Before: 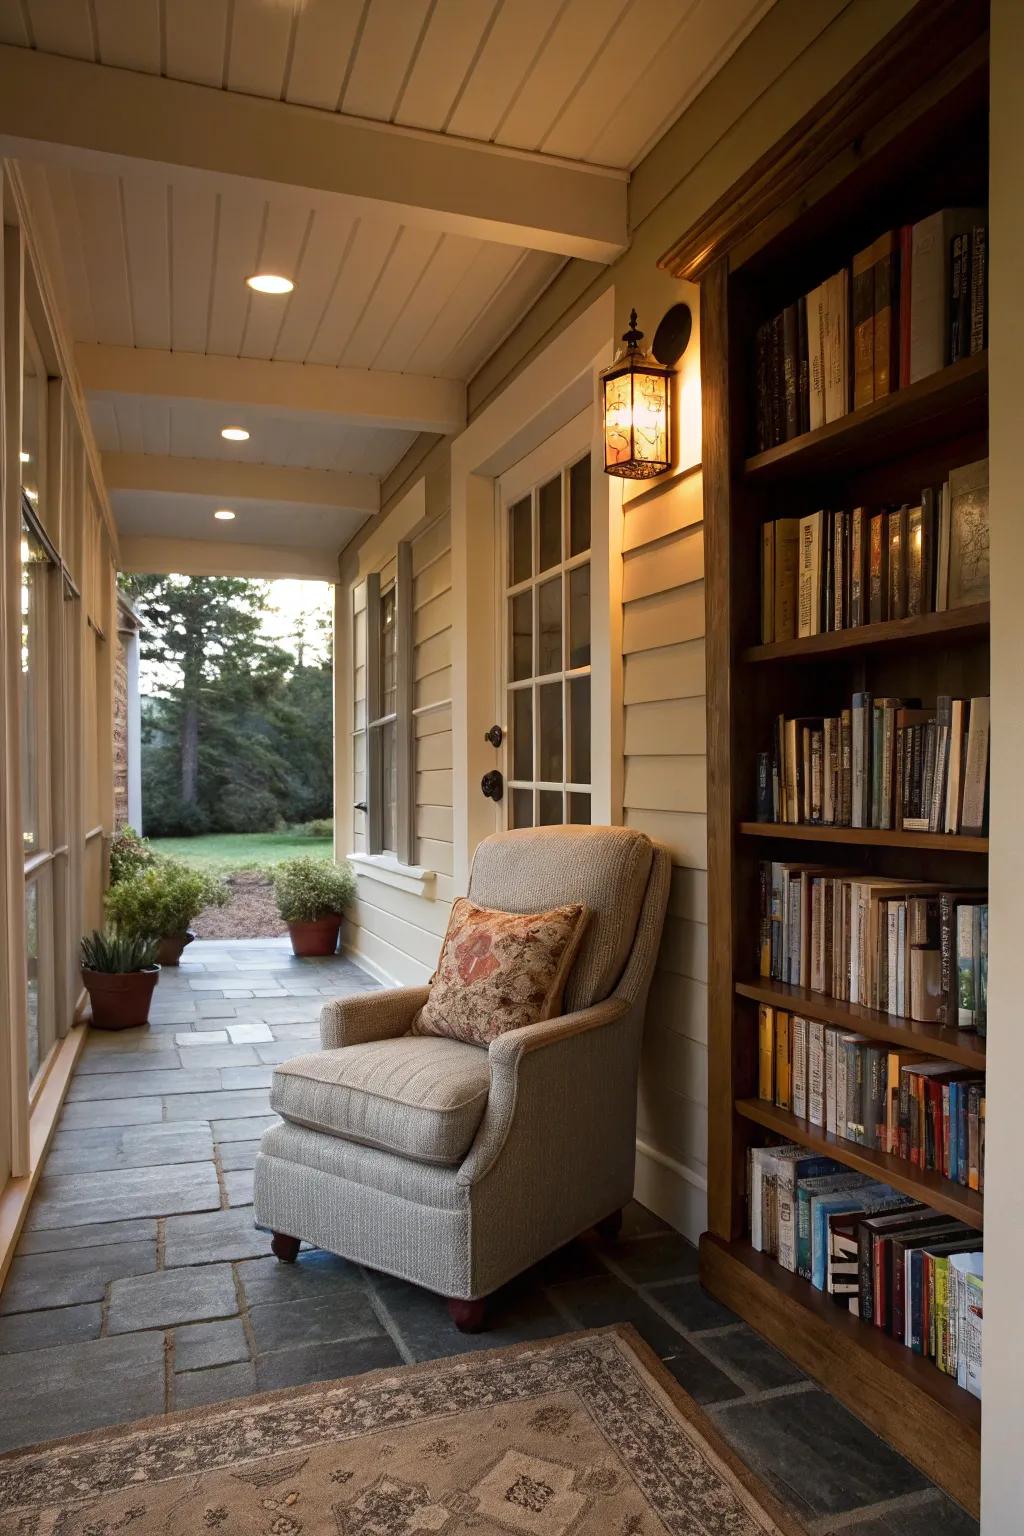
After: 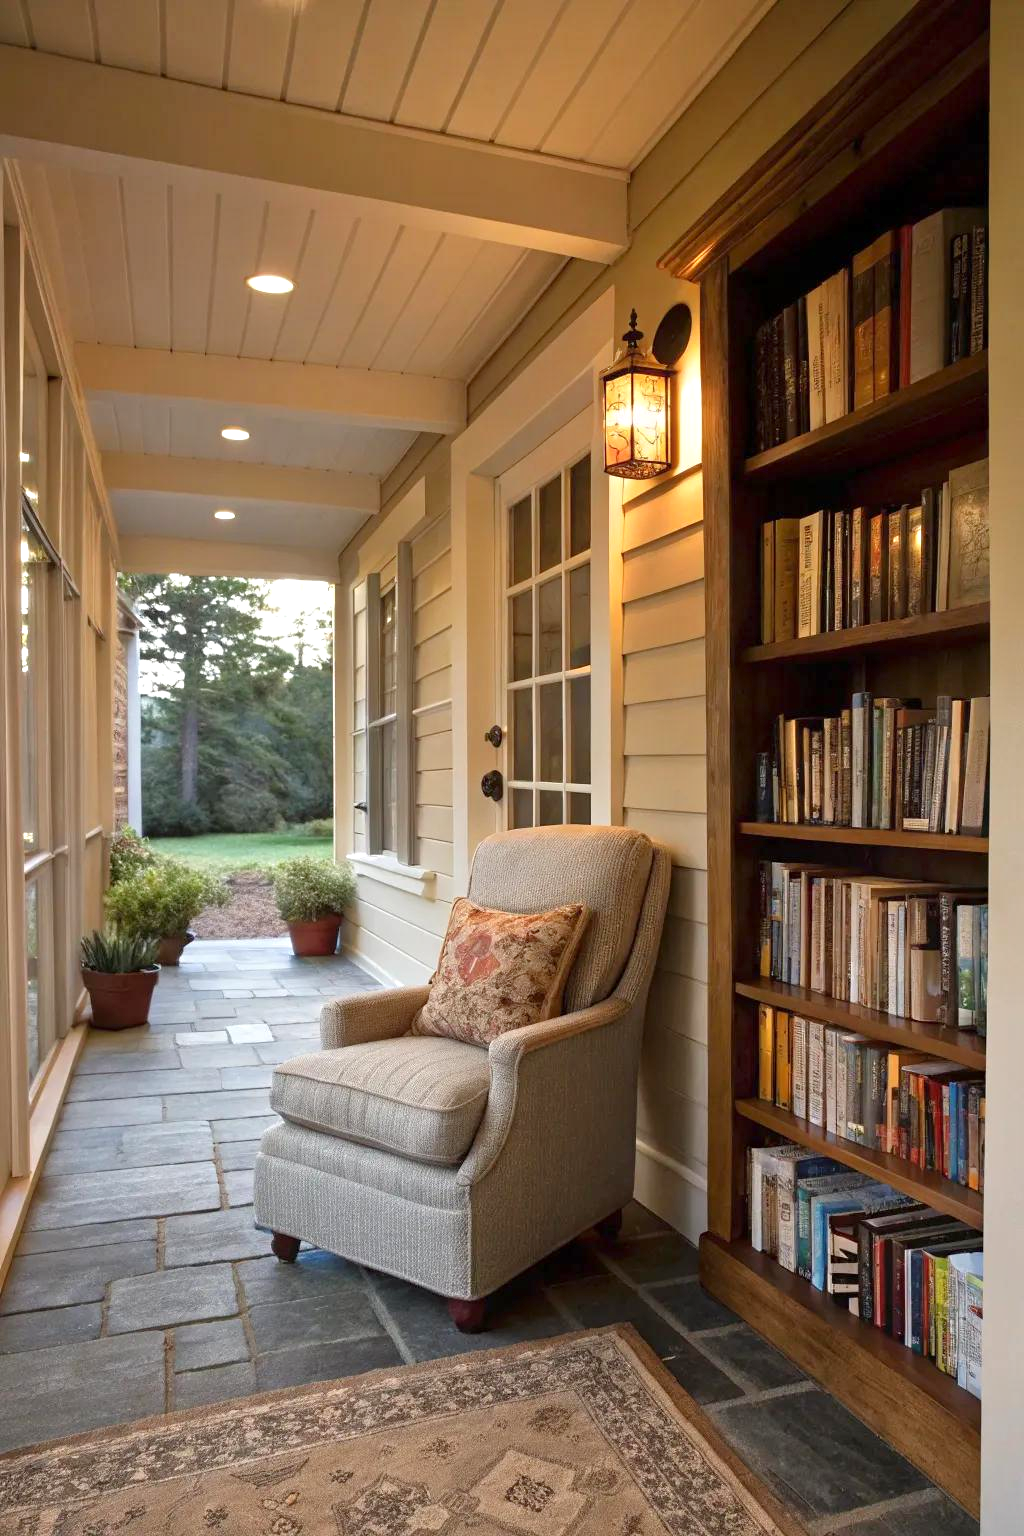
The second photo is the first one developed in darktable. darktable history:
tone equalizer: -8 EV 1.03 EV, -7 EV 0.969 EV, -6 EV 0.978 EV, -5 EV 0.969 EV, -4 EV 1.02 EV, -3 EV 0.77 EV, -2 EV 0.481 EV, -1 EV 0.229 EV, mask exposure compensation -0.49 EV
